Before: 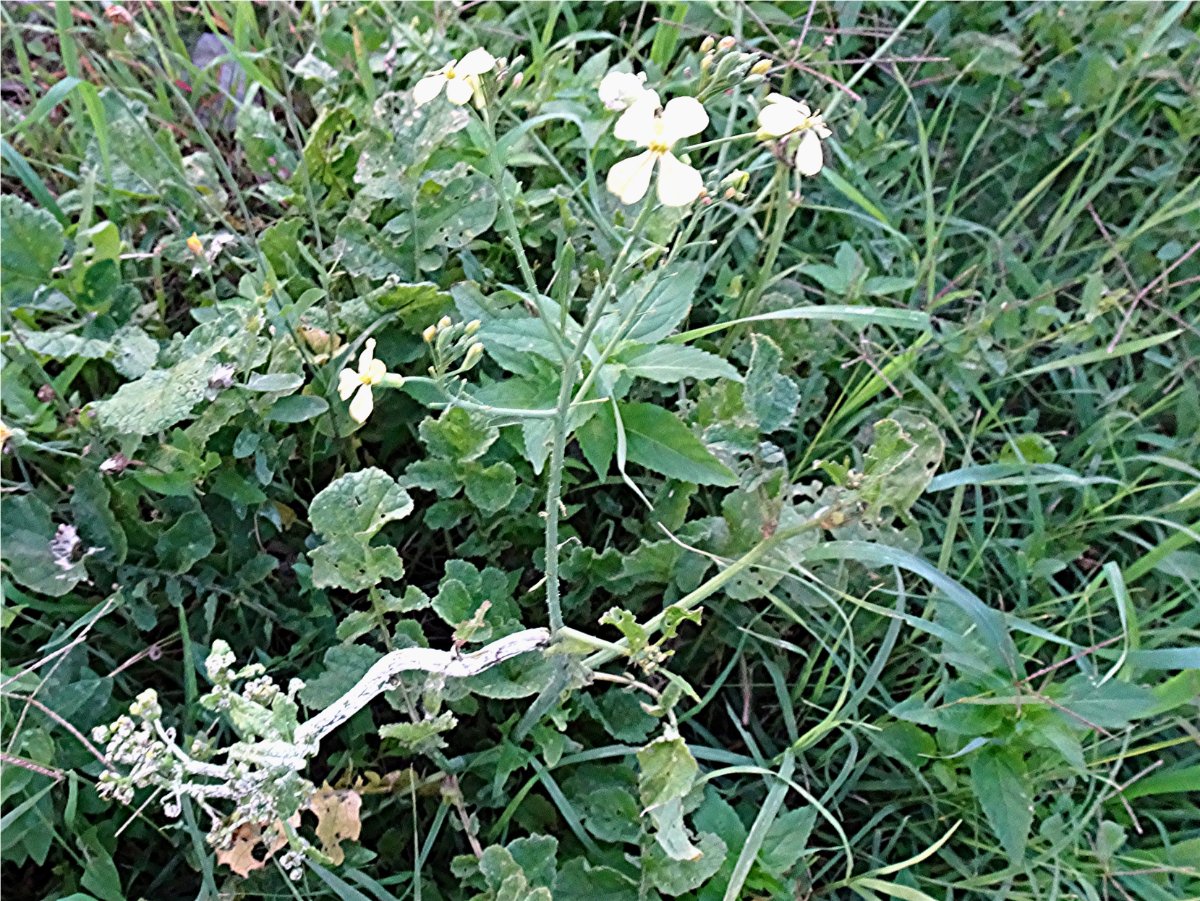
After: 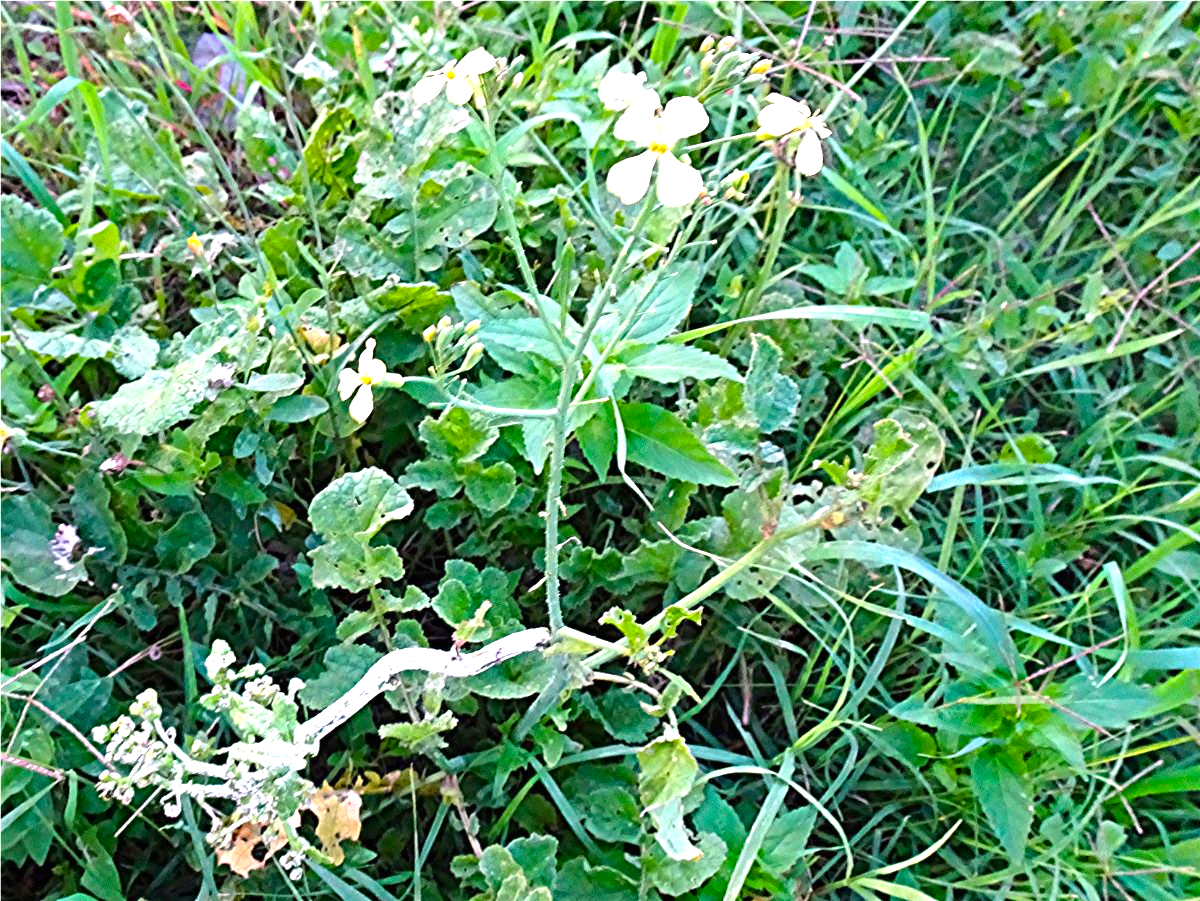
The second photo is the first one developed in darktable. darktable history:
color balance rgb: linear chroma grading › global chroma 15%, perceptual saturation grading › global saturation 30%
exposure: black level correction 0, exposure 0.7 EV, compensate exposure bias true, compensate highlight preservation false
